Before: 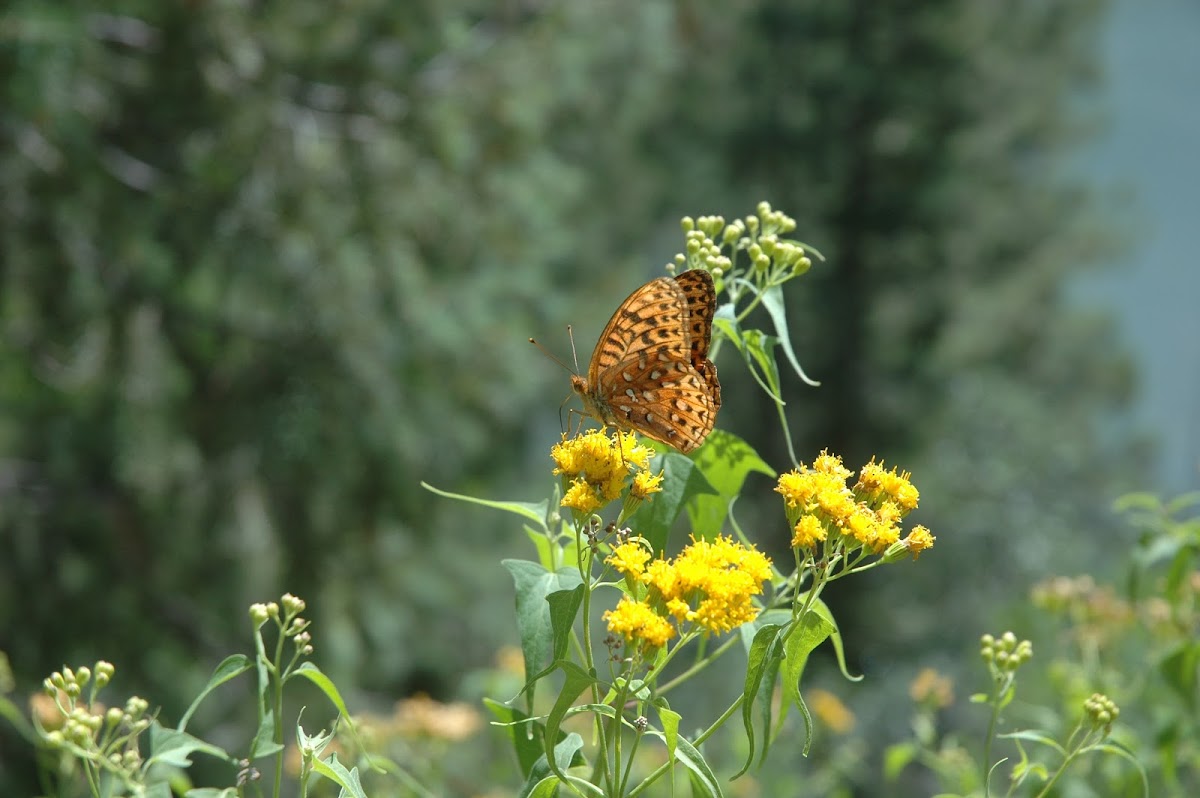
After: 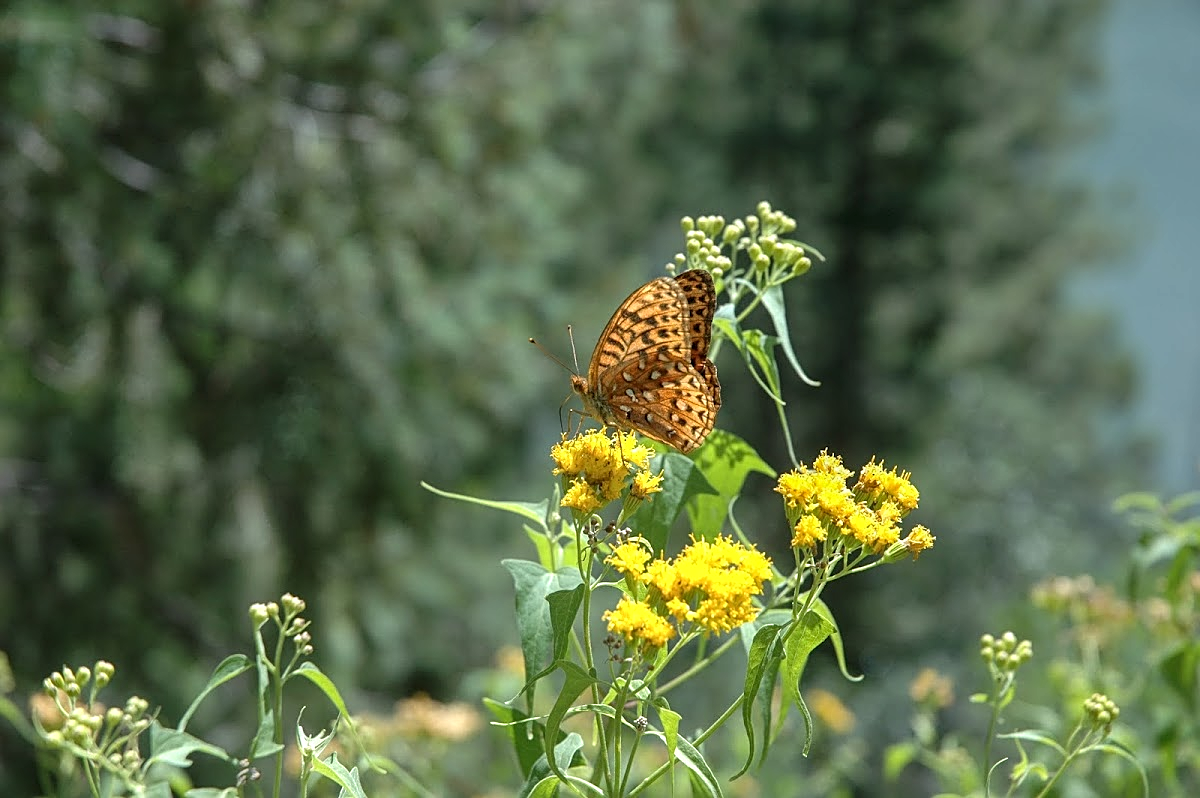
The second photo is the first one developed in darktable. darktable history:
tone equalizer: on, module defaults
local contrast: detail 130%
sharpen: on, module defaults
